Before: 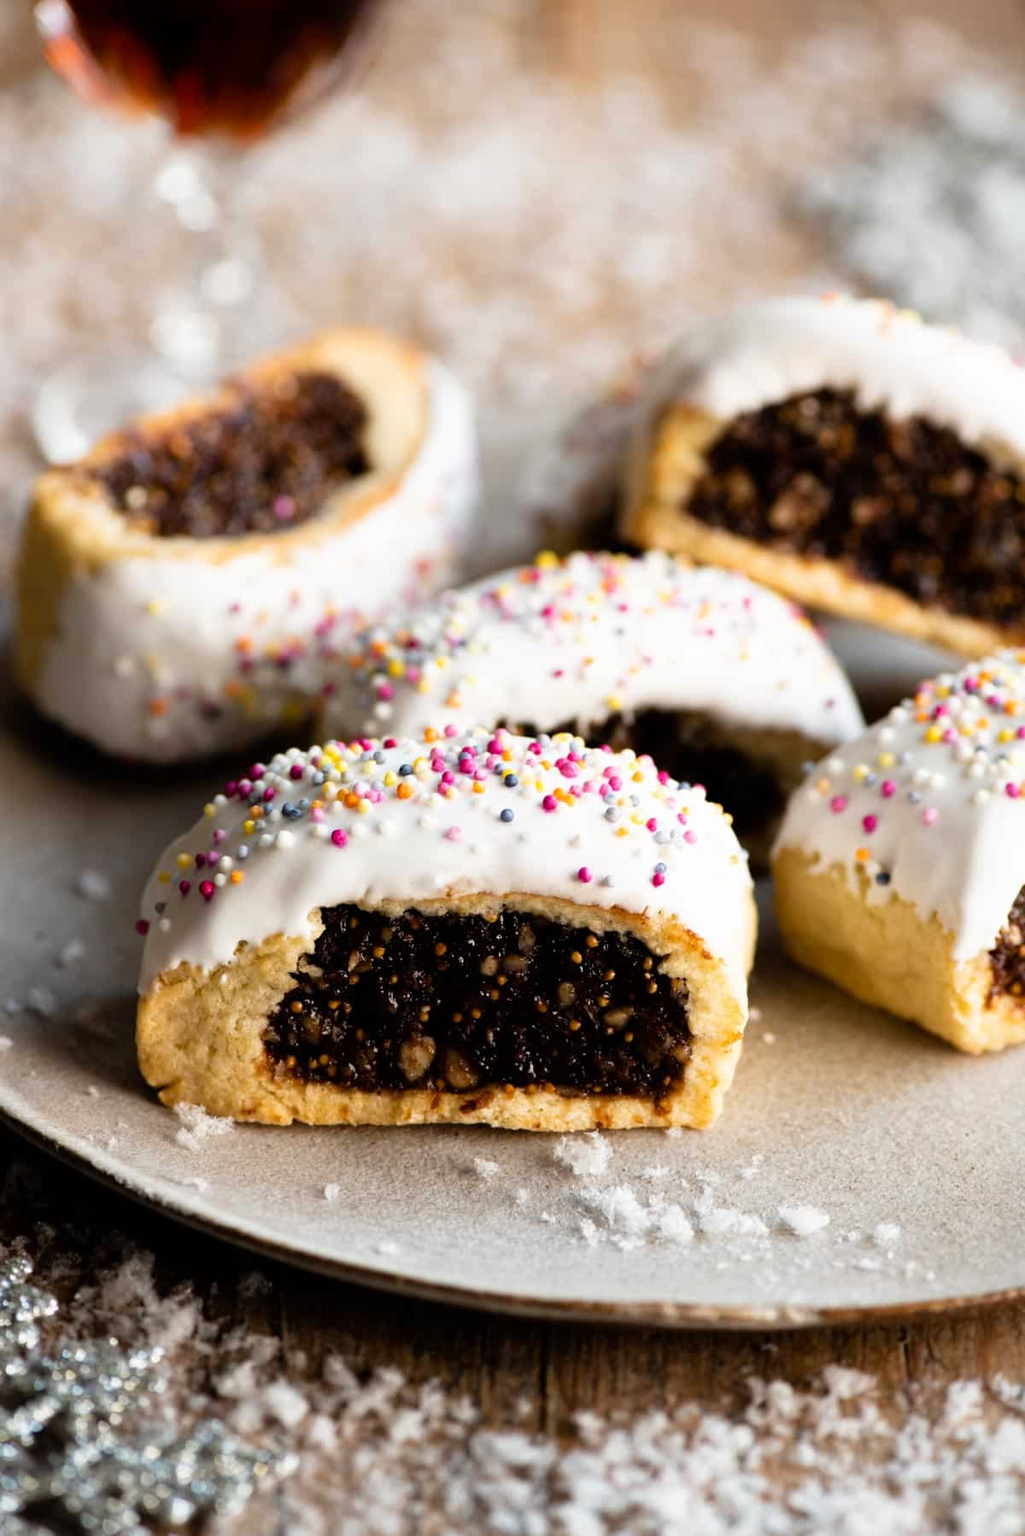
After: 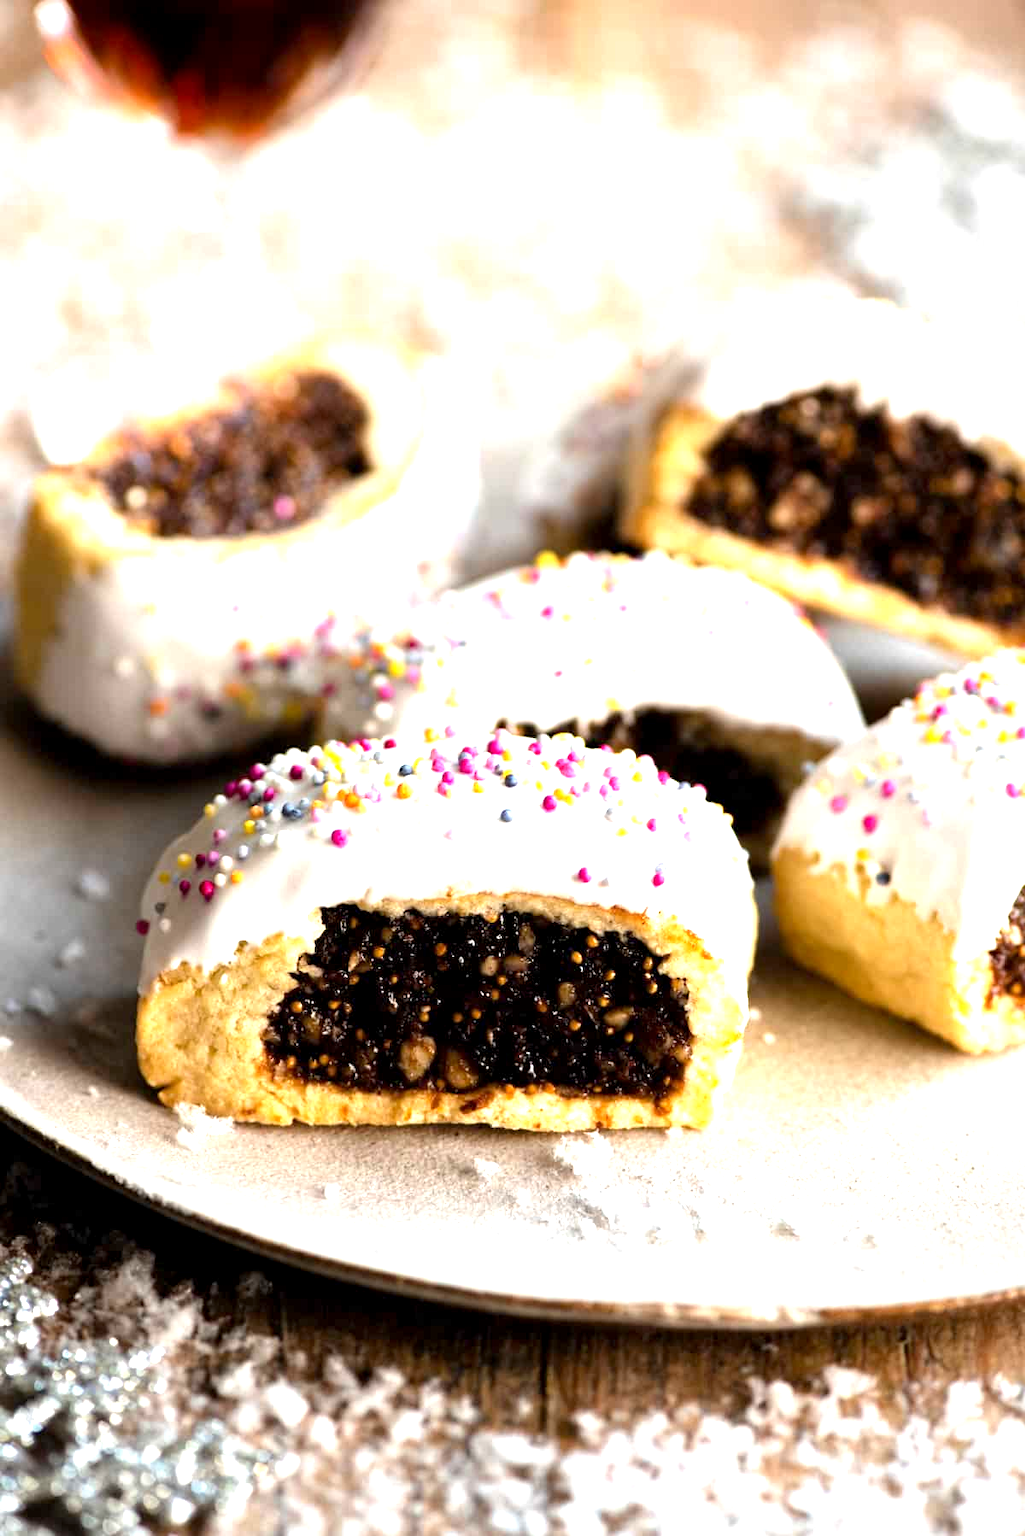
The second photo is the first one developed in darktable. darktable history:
tone equalizer: on, module defaults
exposure: black level correction 0.001, exposure 1.116 EV, compensate highlight preservation false
